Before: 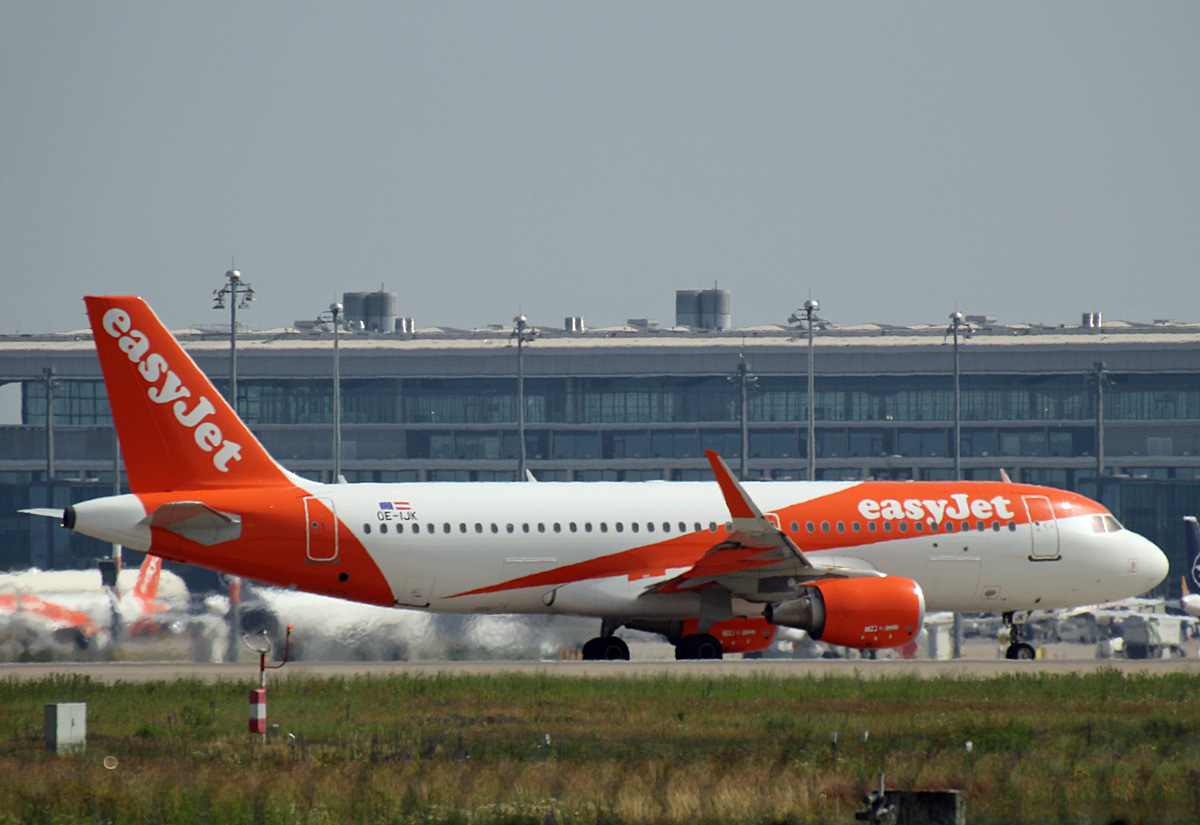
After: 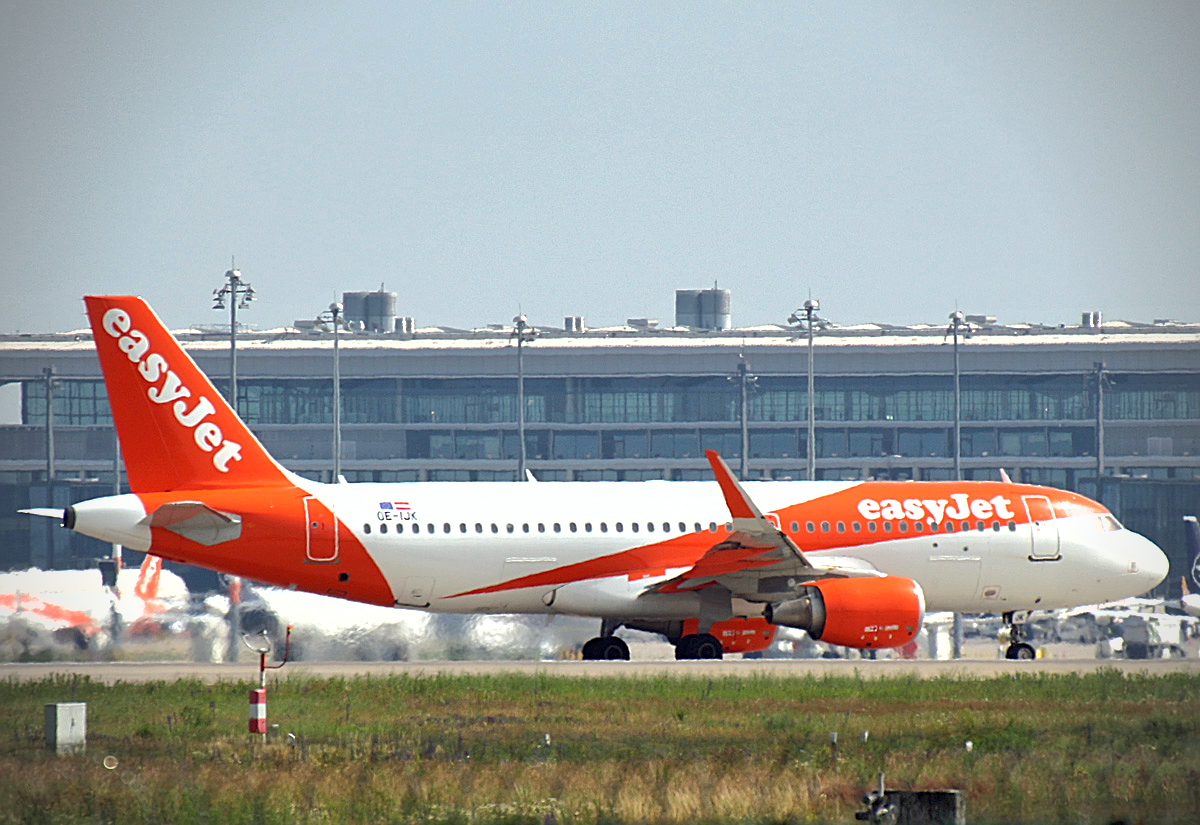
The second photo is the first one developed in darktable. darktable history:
sharpen: on, module defaults
shadows and highlights: on, module defaults
exposure: black level correction 0, exposure 1 EV, compensate exposure bias true, compensate highlight preservation false
vignetting: on, module defaults
